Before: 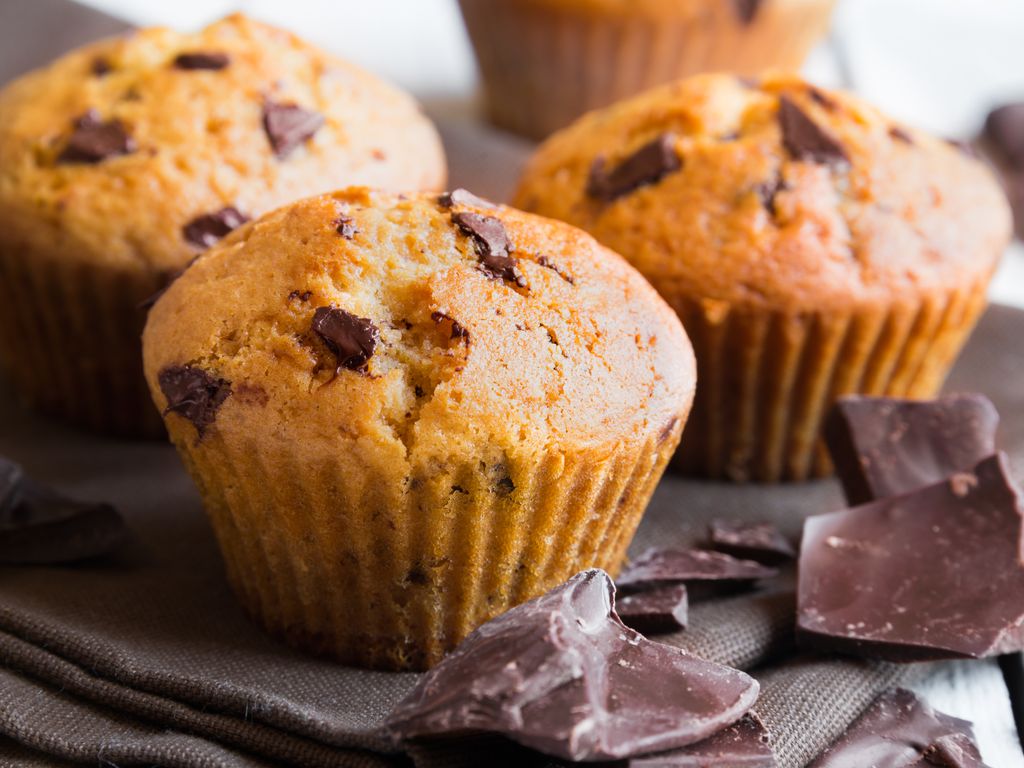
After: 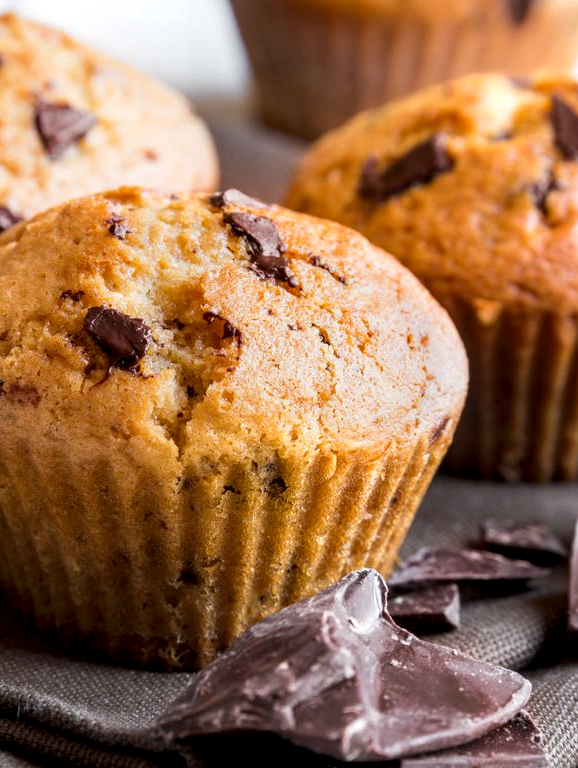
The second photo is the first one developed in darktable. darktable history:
crop and rotate: left 22.344%, right 21.173%
base curve: curves: ch0 [(0, 0) (0.472, 0.455) (1, 1)], preserve colors none
local contrast: detail 142%
